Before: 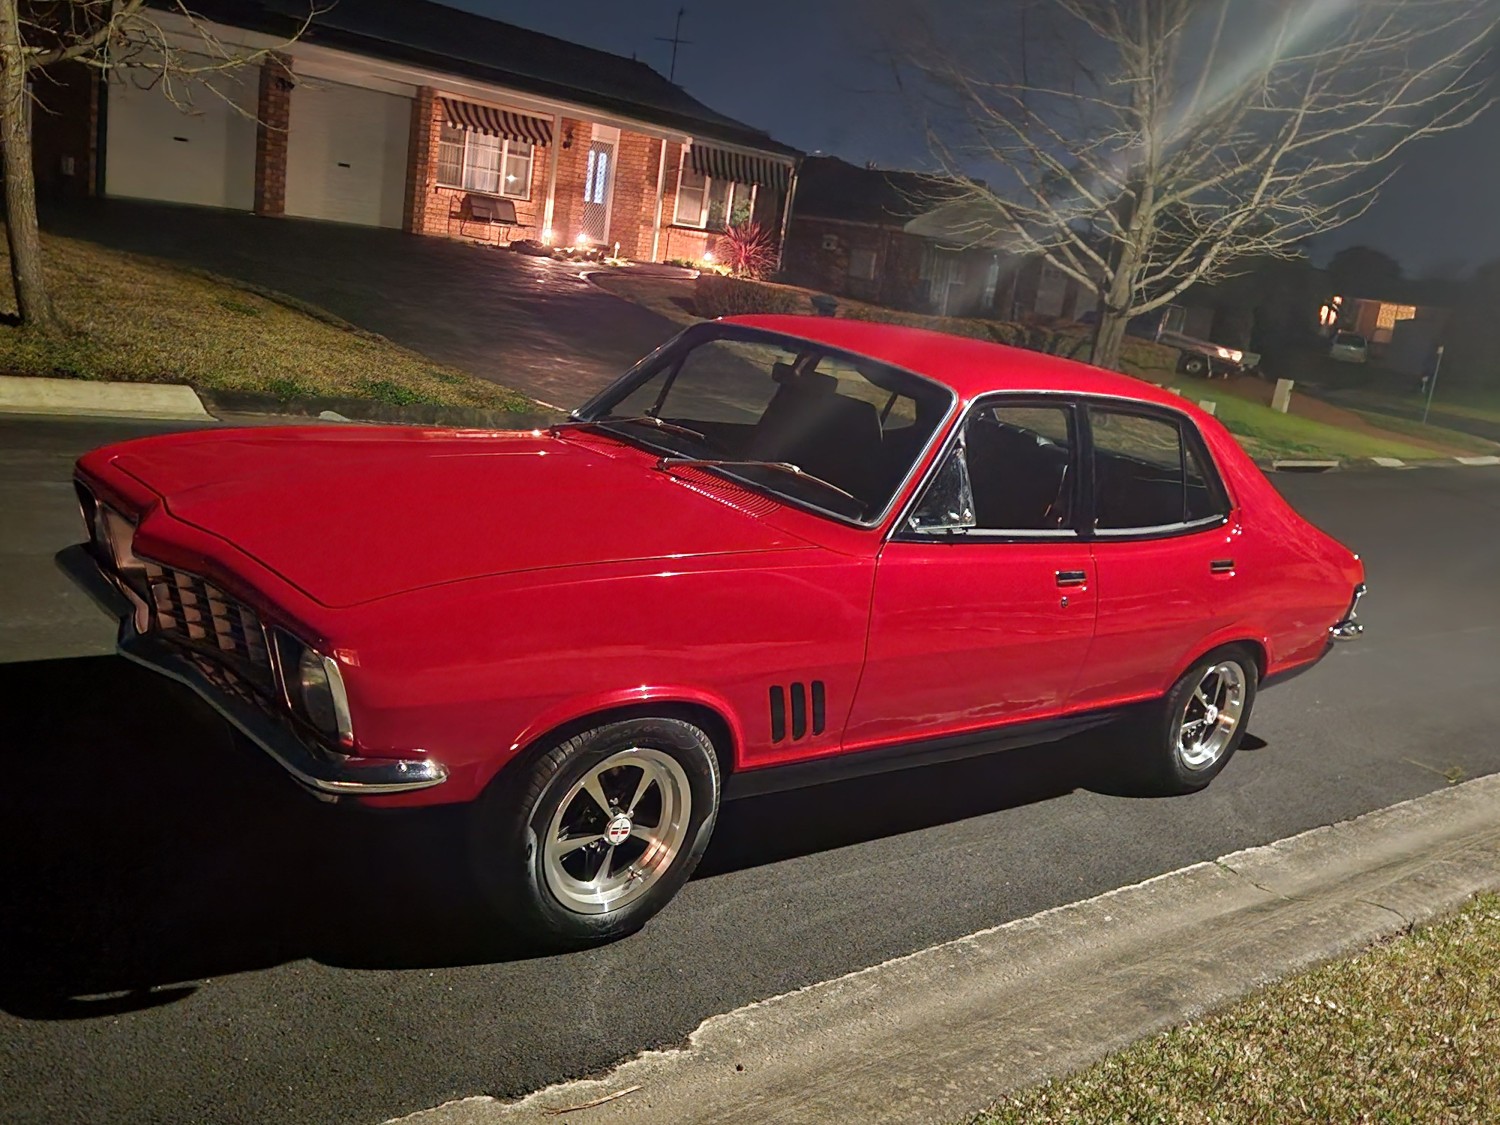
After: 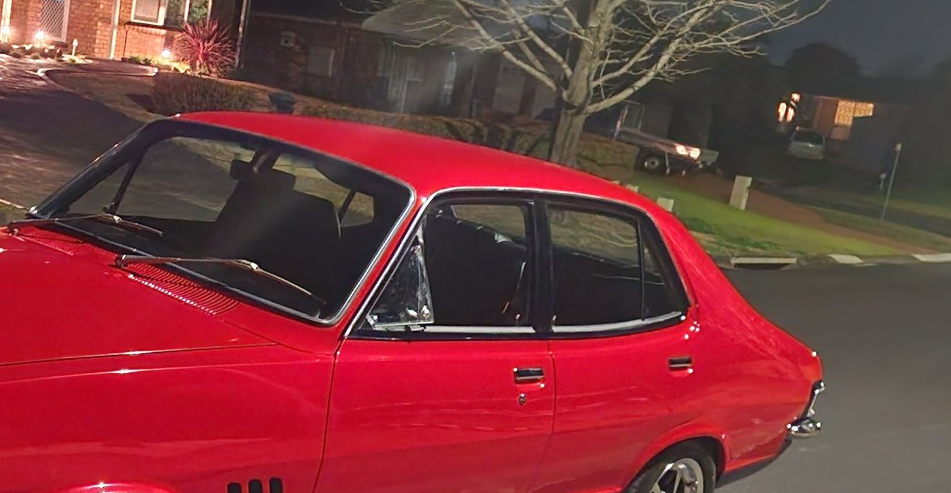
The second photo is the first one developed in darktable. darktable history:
crop: left 36.193%, top 18.059%, right 0.383%, bottom 38.097%
